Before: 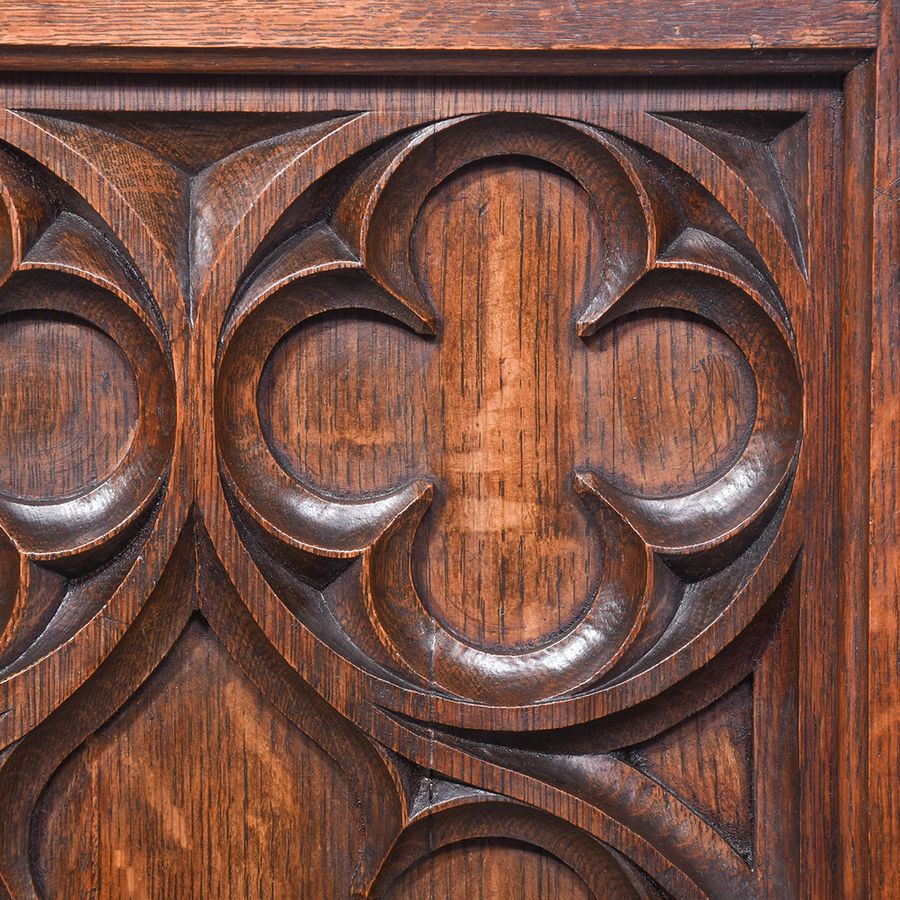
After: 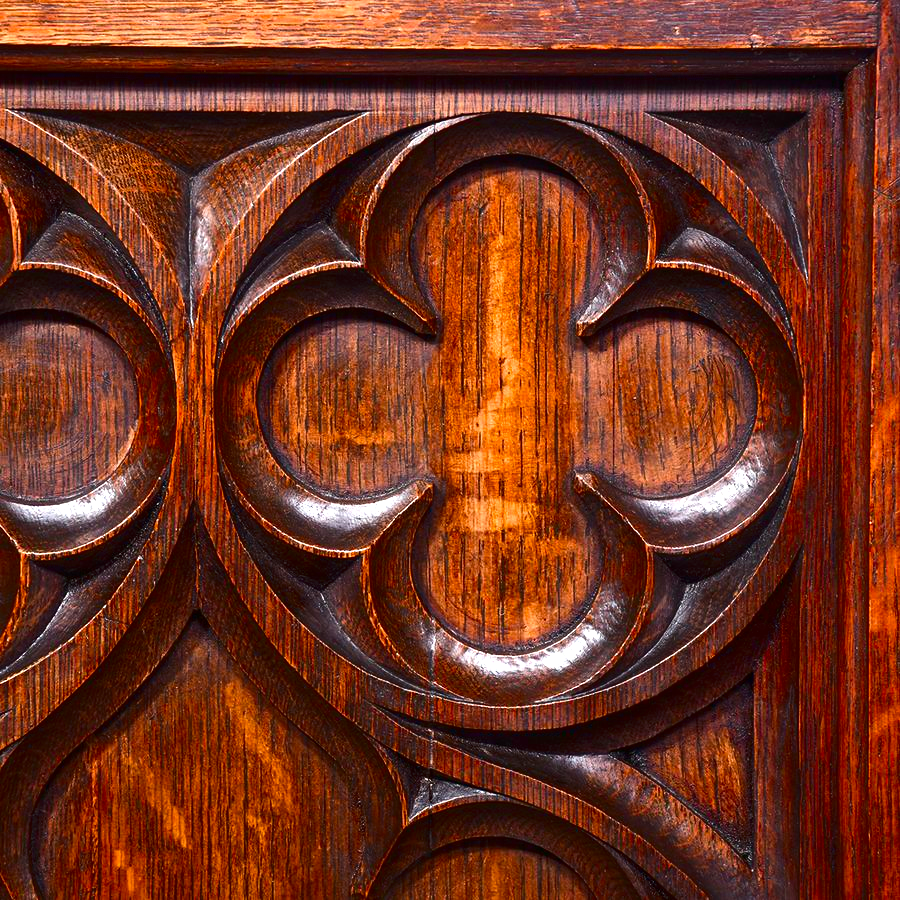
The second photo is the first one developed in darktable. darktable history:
contrast brightness saturation: contrast 0.128, brightness -0.244, saturation 0.149
color balance rgb: perceptual saturation grading › global saturation 29.49%, perceptual brilliance grading › global brilliance 17.607%, global vibrance 20%
